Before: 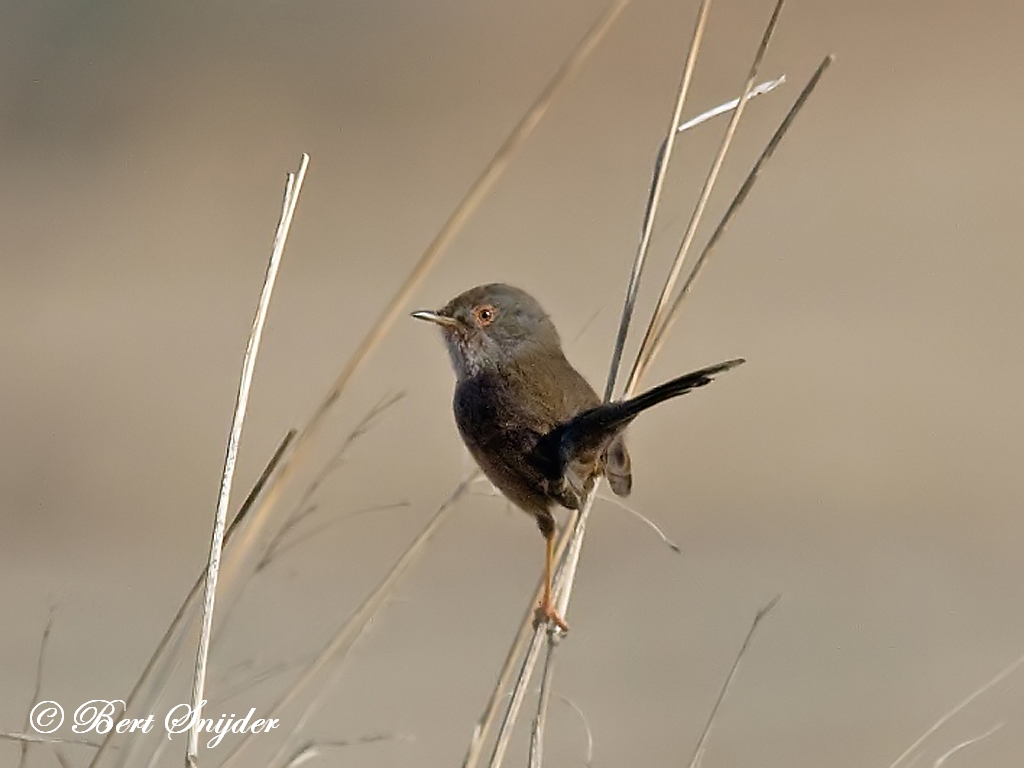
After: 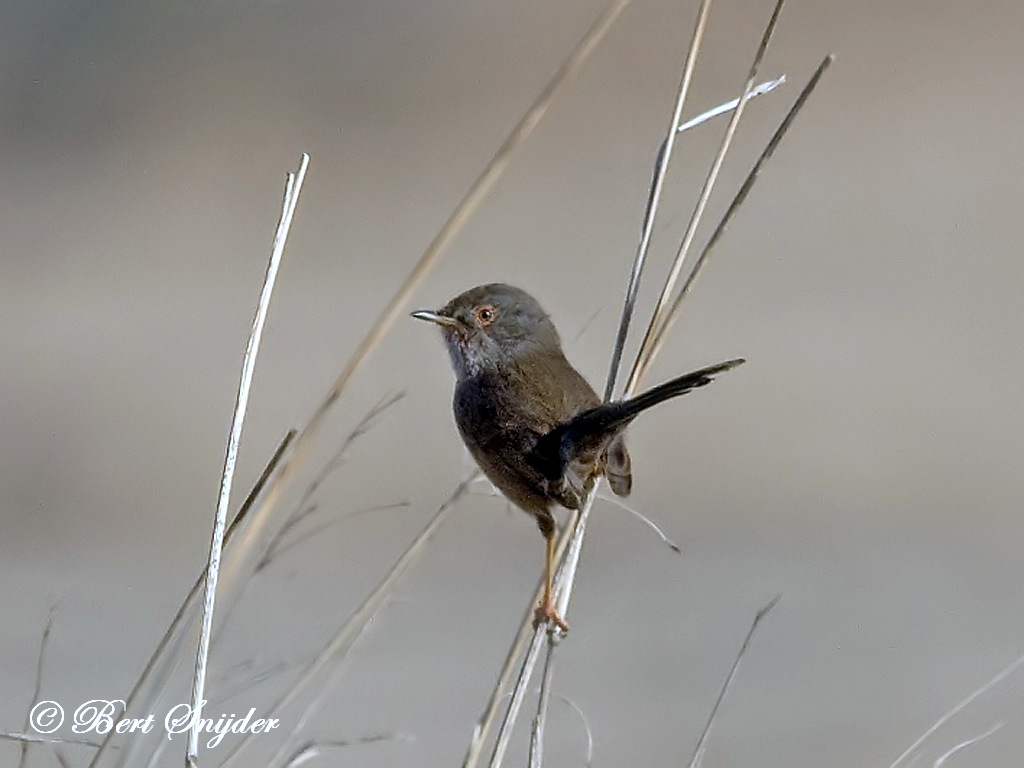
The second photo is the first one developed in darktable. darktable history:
local contrast: on, module defaults
white balance: red 0.926, green 1.003, blue 1.133
tone equalizer: on, module defaults
